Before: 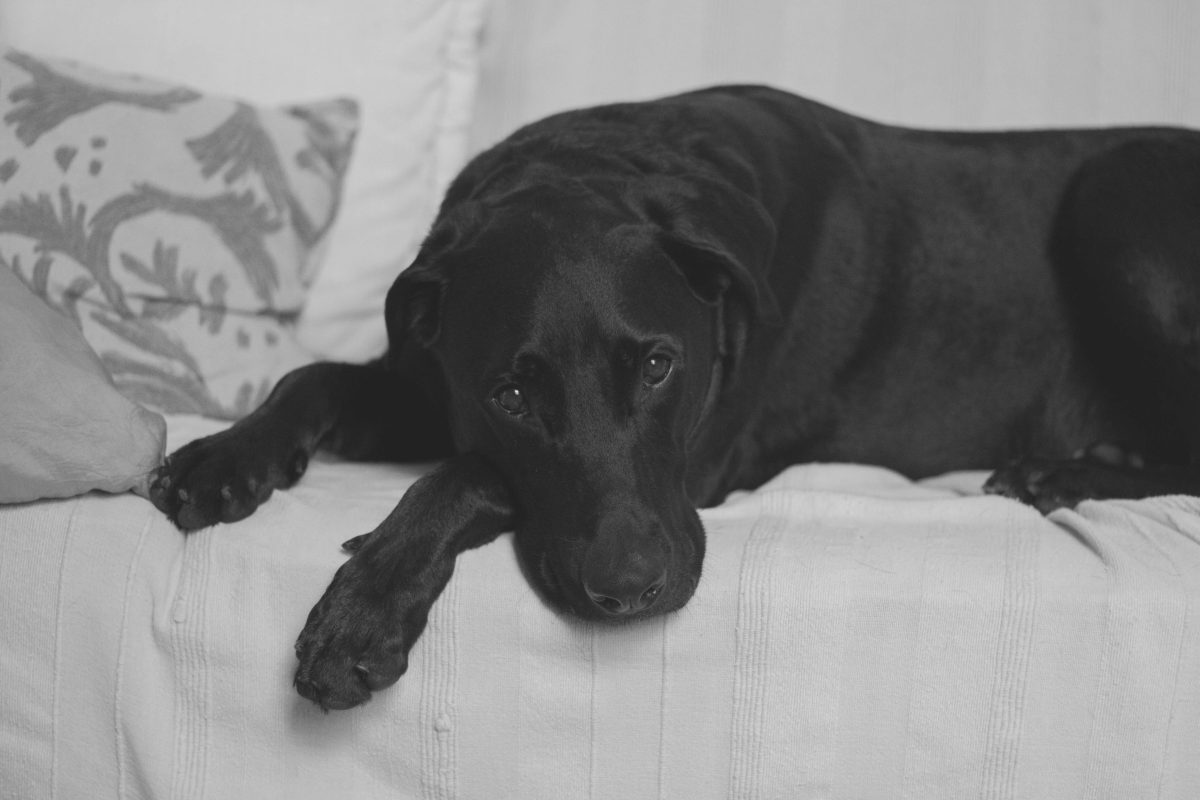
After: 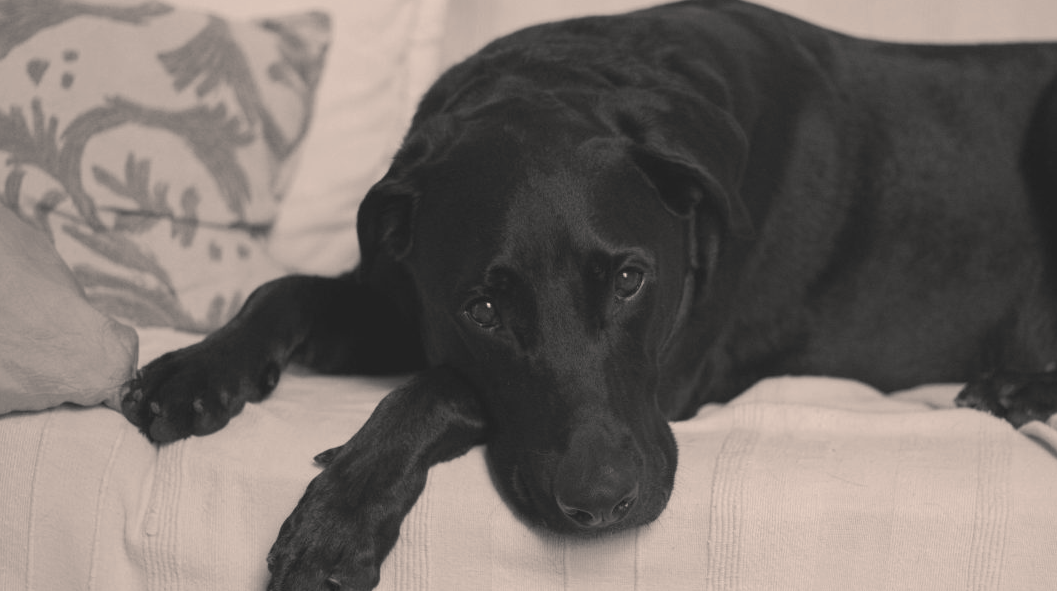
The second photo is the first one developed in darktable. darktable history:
color balance rgb: highlights gain › chroma 3.2%, highlights gain › hue 57.04°, perceptual saturation grading › global saturation 39.512%, global vibrance 20%
crop and rotate: left 2.345%, top 10.99%, right 9.506%, bottom 15.113%
